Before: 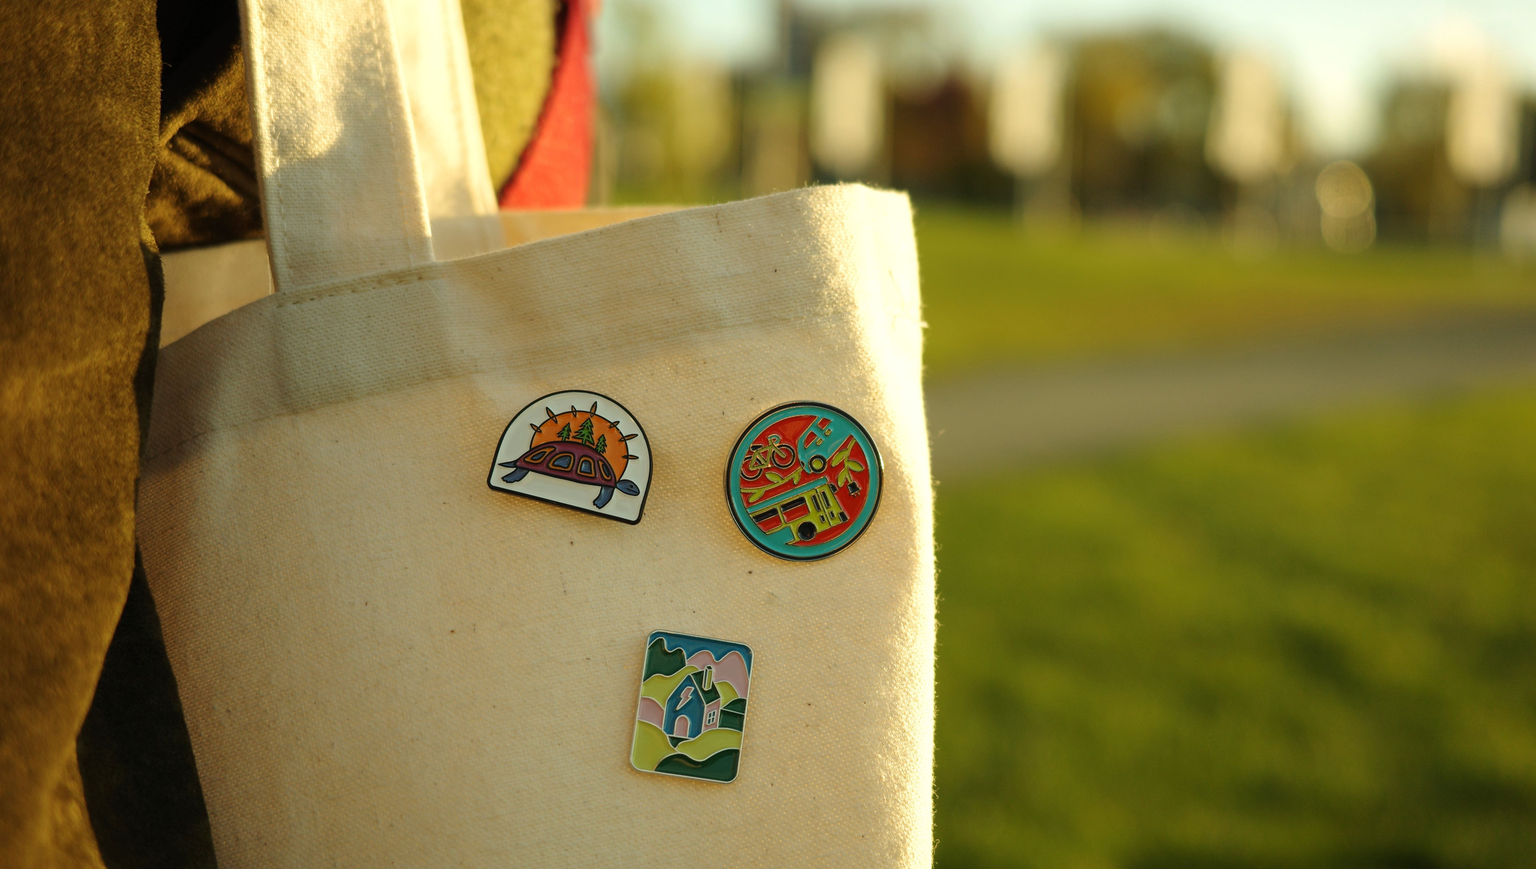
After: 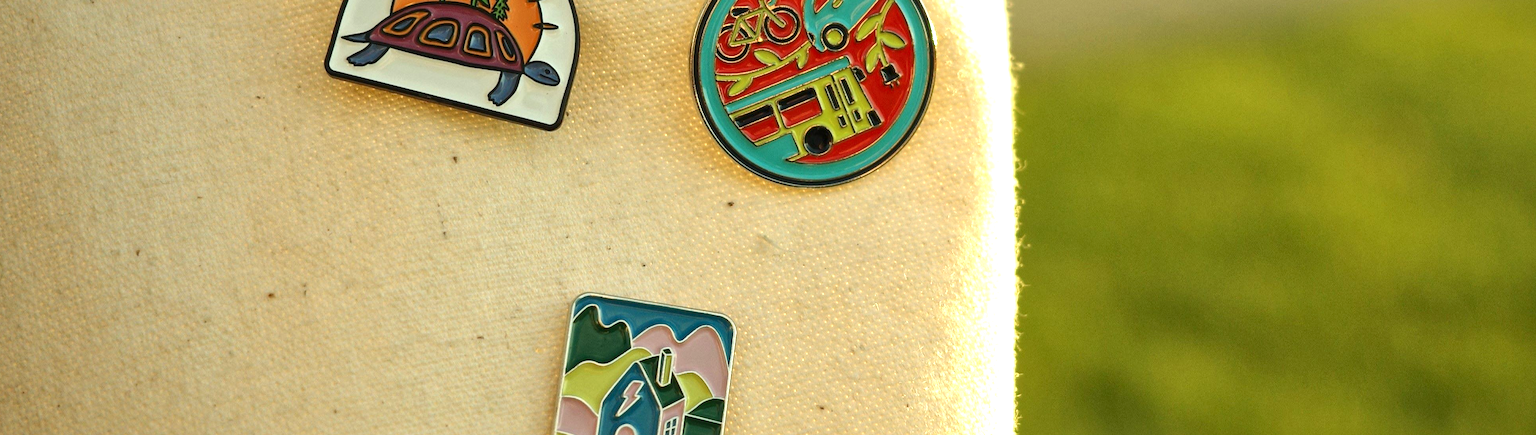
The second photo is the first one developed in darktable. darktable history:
crop: left 18.051%, top 50.688%, right 17.175%, bottom 16.794%
exposure: exposure 0.743 EV, compensate highlight preservation false
local contrast: mode bilateral grid, contrast 20, coarseness 50, detail 150%, midtone range 0.2
